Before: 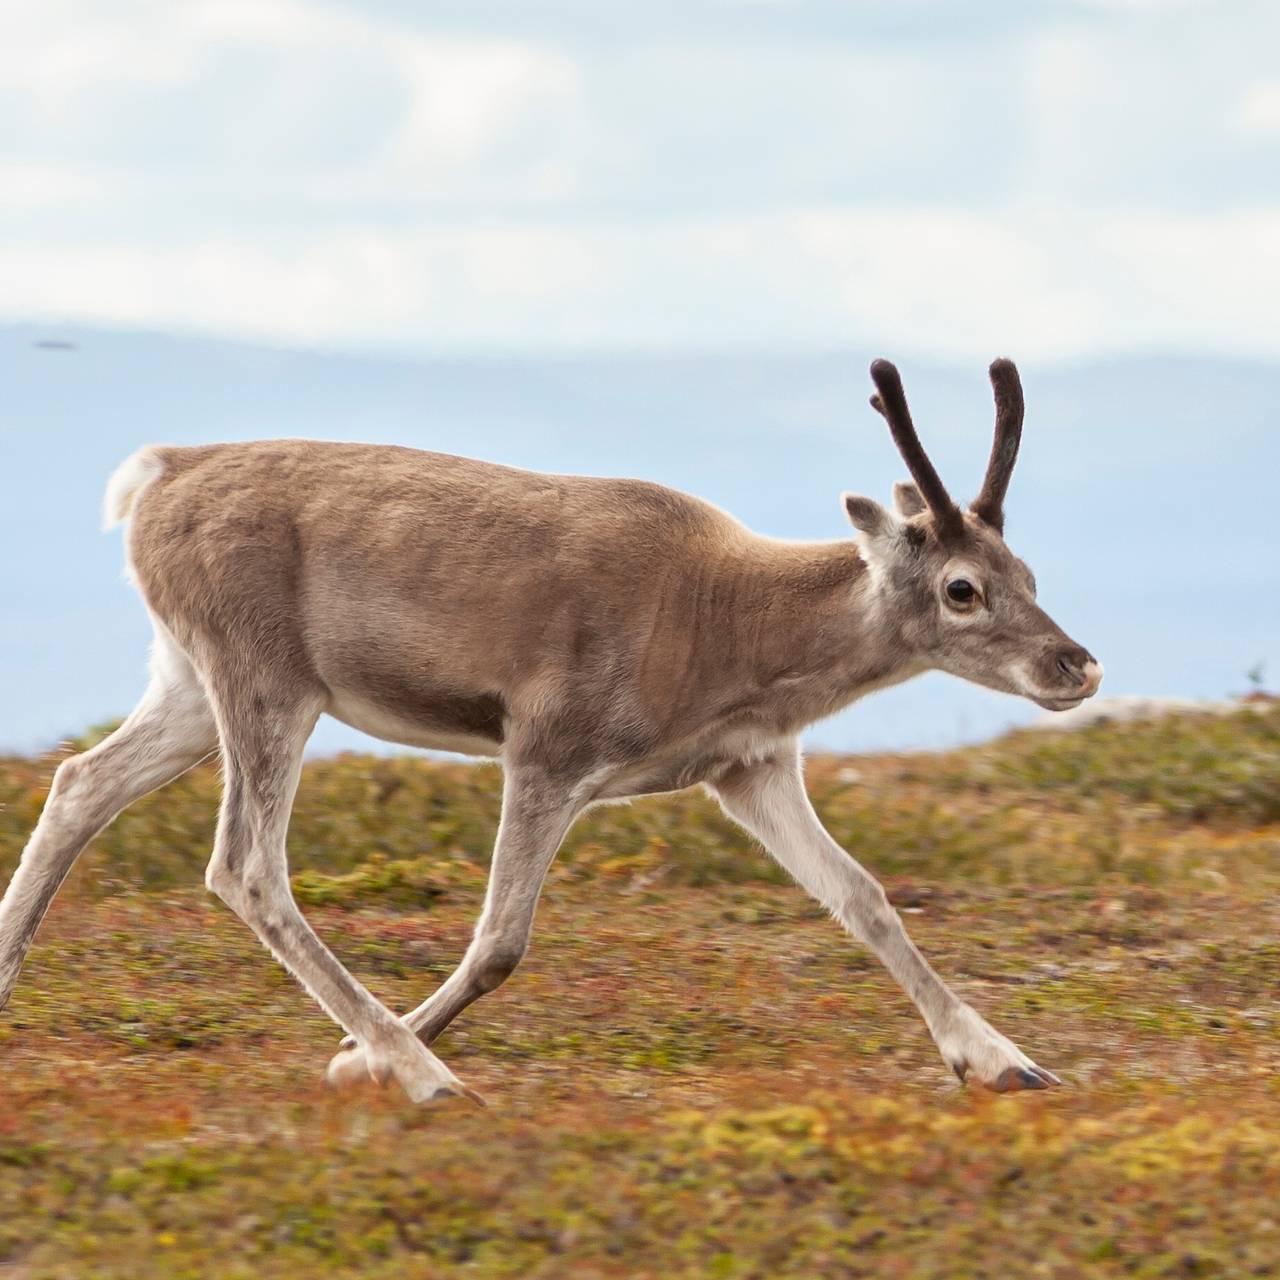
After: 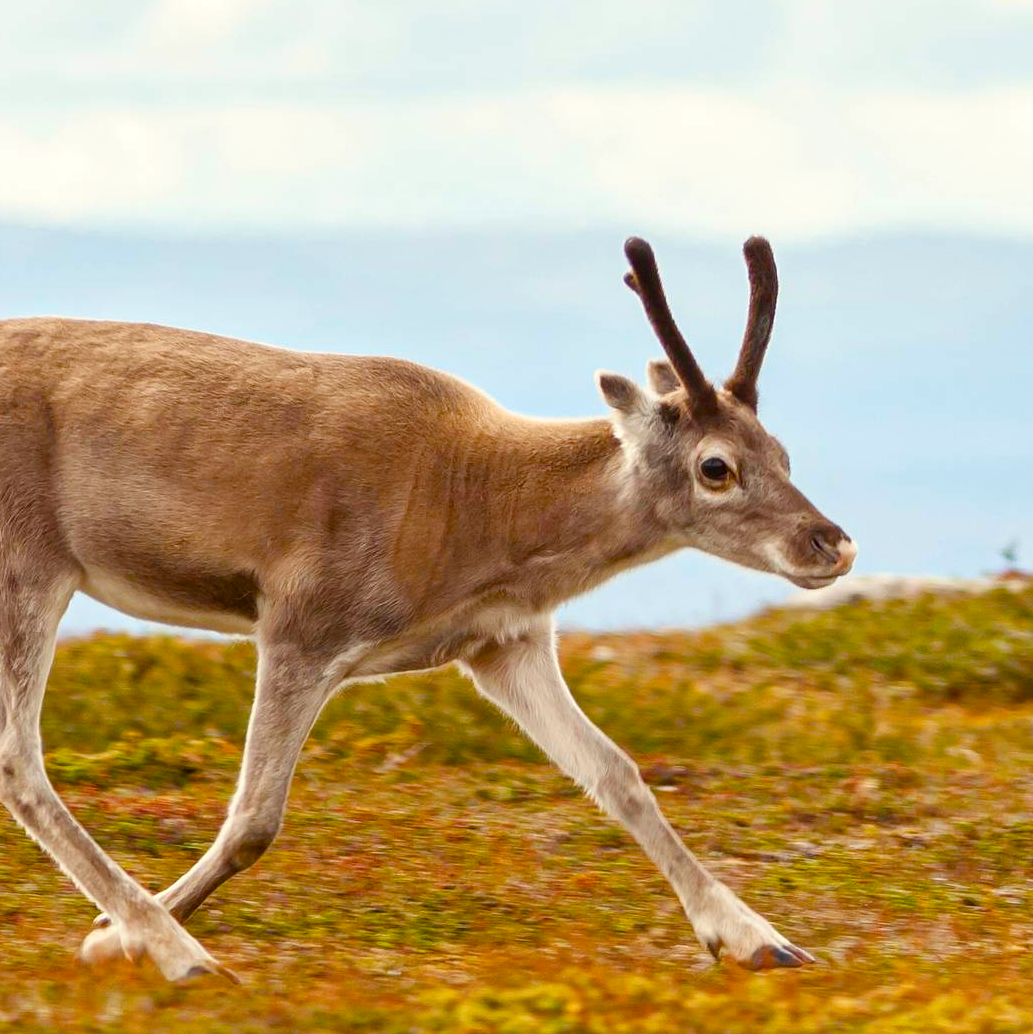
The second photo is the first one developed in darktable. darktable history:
crop: left 19.266%, top 9.542%, right 0%, bottom 9.649%
color balance rgb: power › hue 310.83°, highlights gain › luminance 7.364%, highlights gain › chroma 1.876%, highlights gain › hue 88.93°, linear chroma grading › global chroma 14.348%, perceptual saturation grading › global saturation 44.569%, perceptual saturation grading › highlights -50.458%, perceptual saturation grading › shadows 30.991%, global vibrance 20%
